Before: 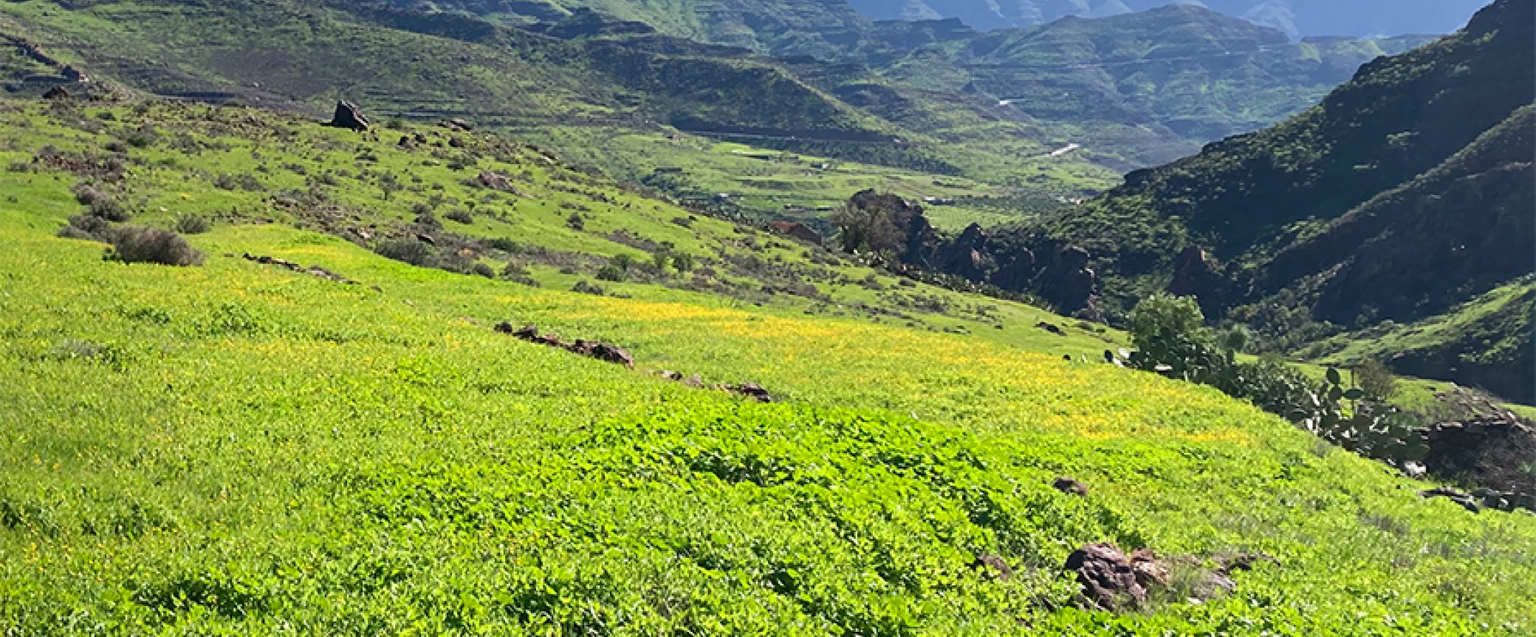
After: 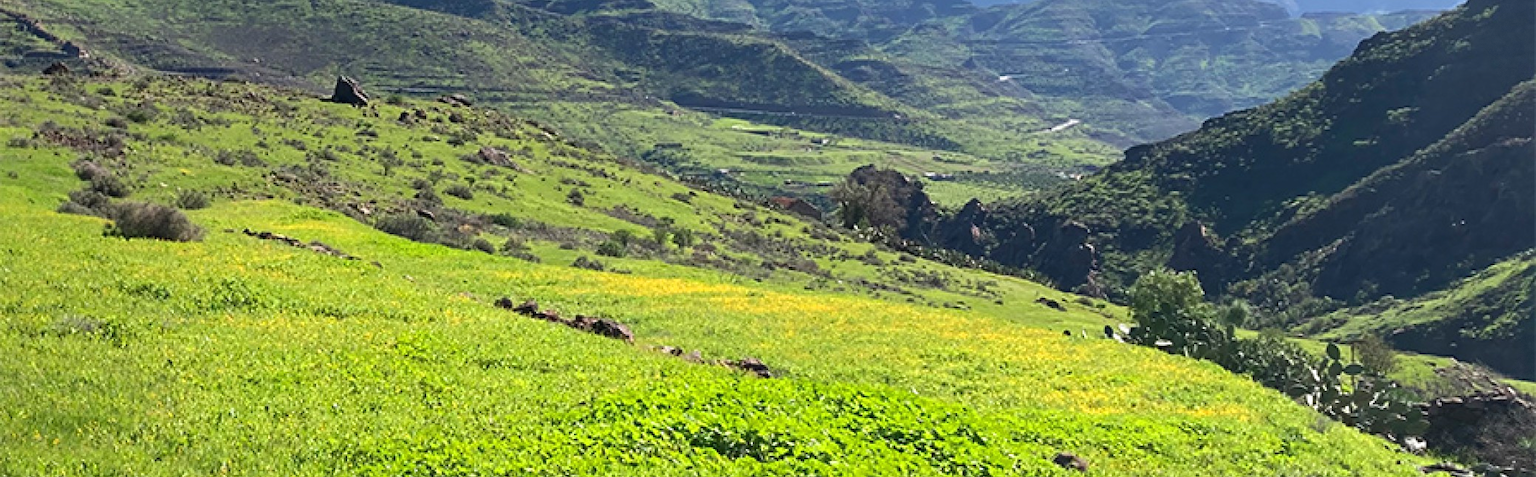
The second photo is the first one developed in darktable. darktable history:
crop: top 3.857%, bottom 21.132%
vignetting: fall-off start 100%, brightness -0.406, saturation -0.3, width/height ratio 1.324, dithering 8-bit output, unbound false
exposure: black level correction -0.001, exposure 0.08 EV, compensate highlight preservation false
